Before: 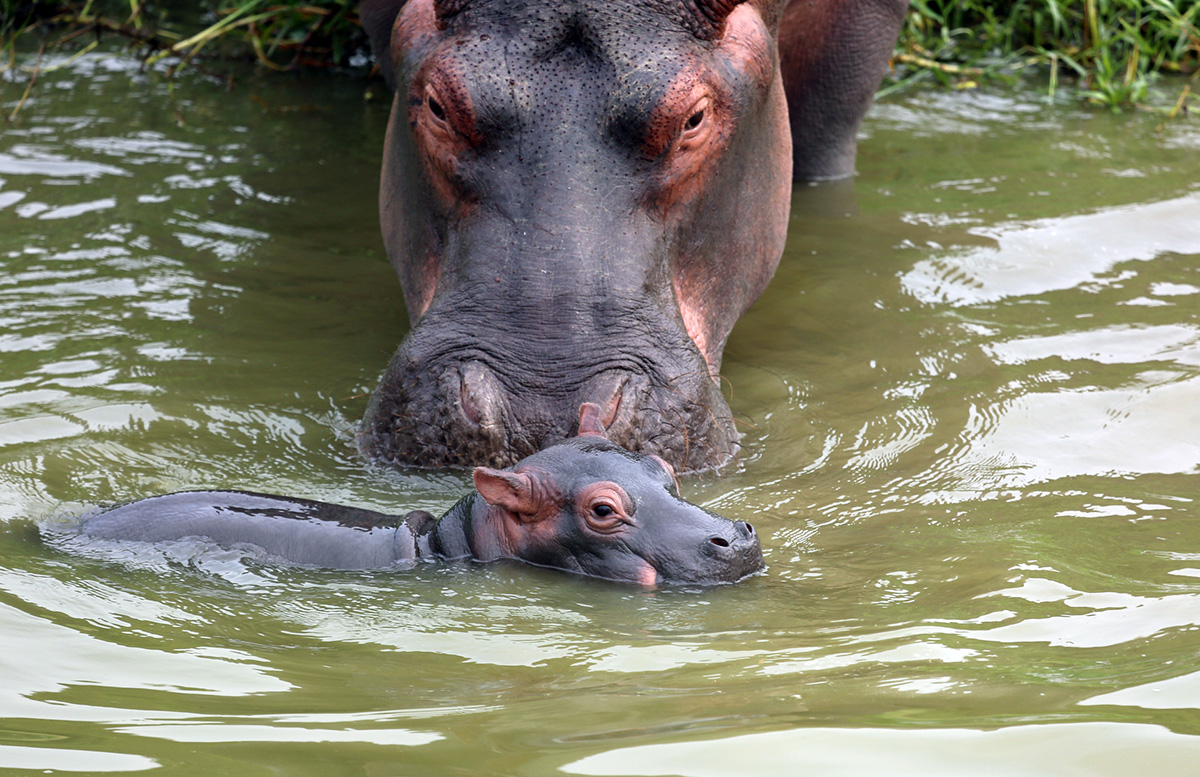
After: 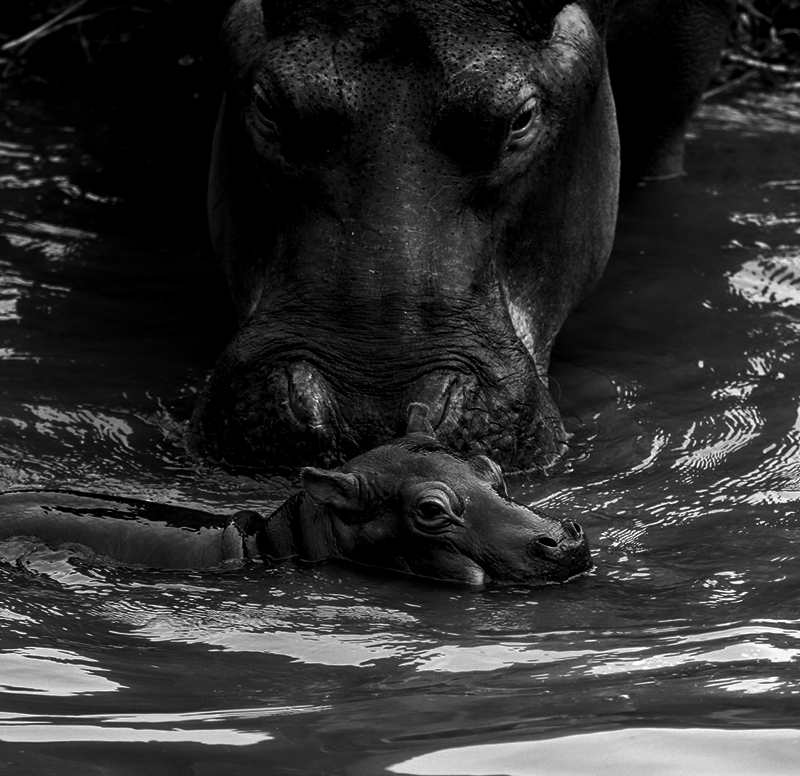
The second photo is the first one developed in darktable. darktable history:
contrast brightness saturation: contrast 0.021, brightness -0.991, saturation -0.999
local contrast: on, module defaults
crop and rotate: left 14.381%, right 18.925%
